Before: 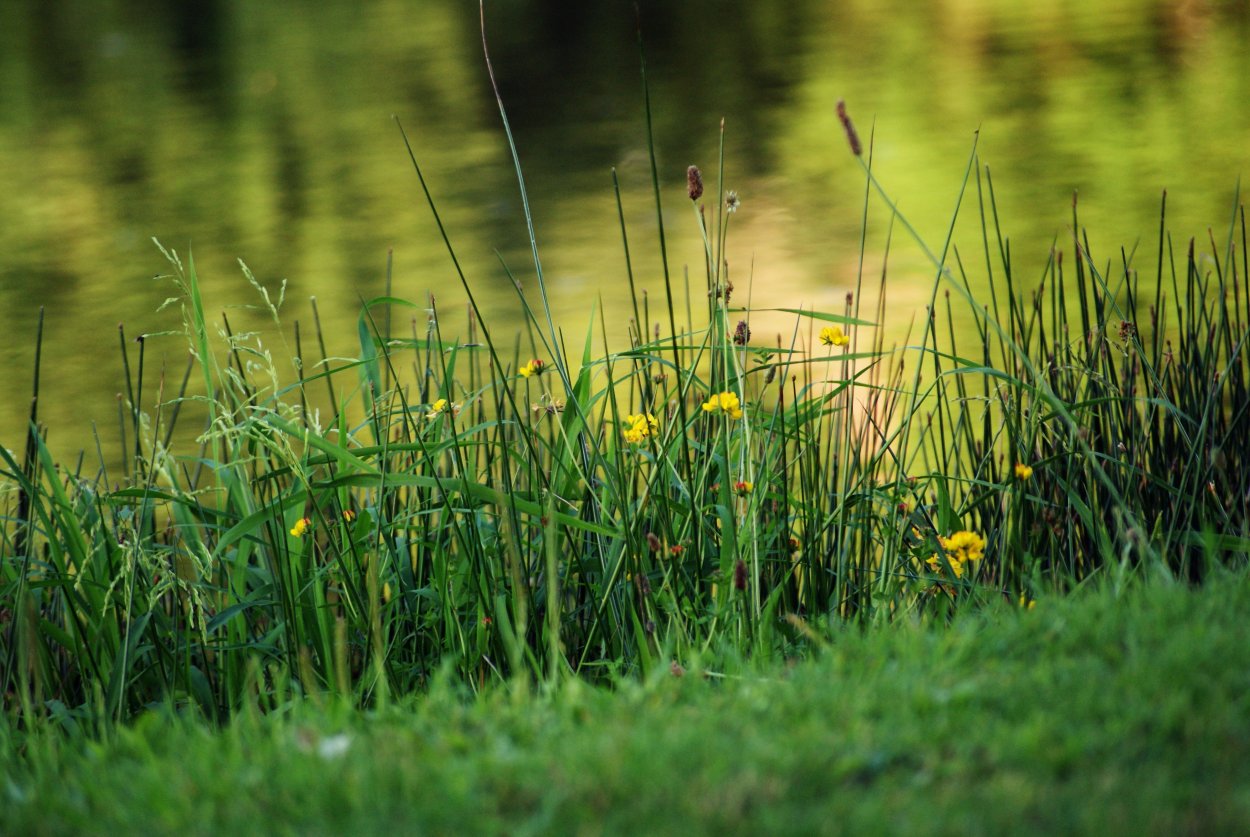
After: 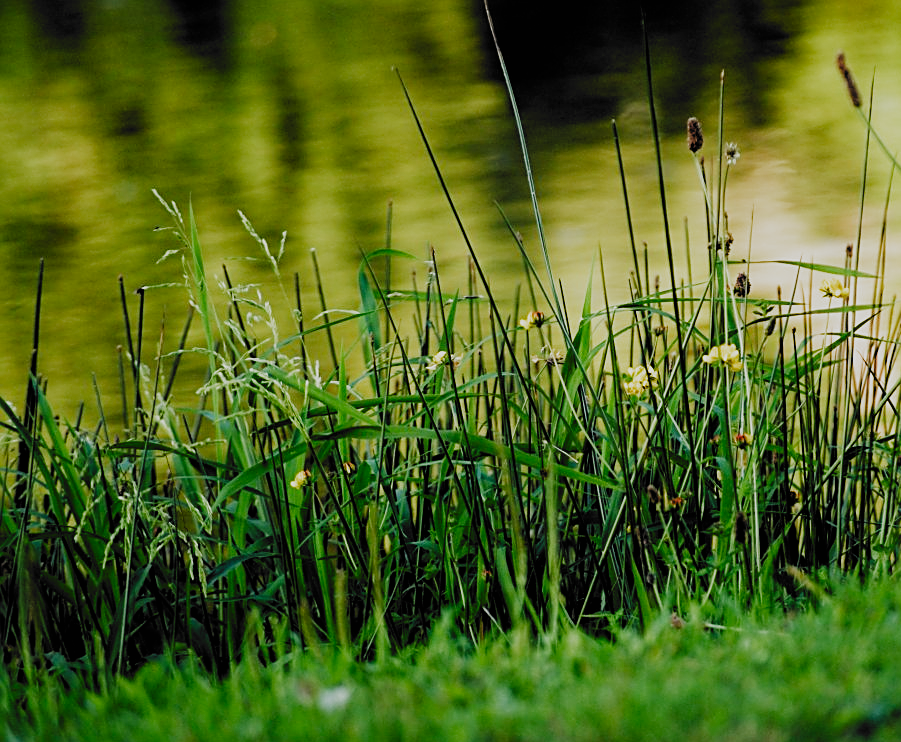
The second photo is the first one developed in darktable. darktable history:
sharpen: on, module defaults
crop: top 5.749%, right 27.872%, bottom 5.531%
filmic rgb: black relative exposure -5.02 EV, white relative exposure 3.98 EV, threshold 2.94 EV, hardness 2.91, contrast 1.195, highlights saturation mix -29.59%, add noise in highlights 0.002, preserve chrominance no, color science v3 (2019), use custom middle-gray values true, contrast in highlights soft, enable highlight reconstruction true
